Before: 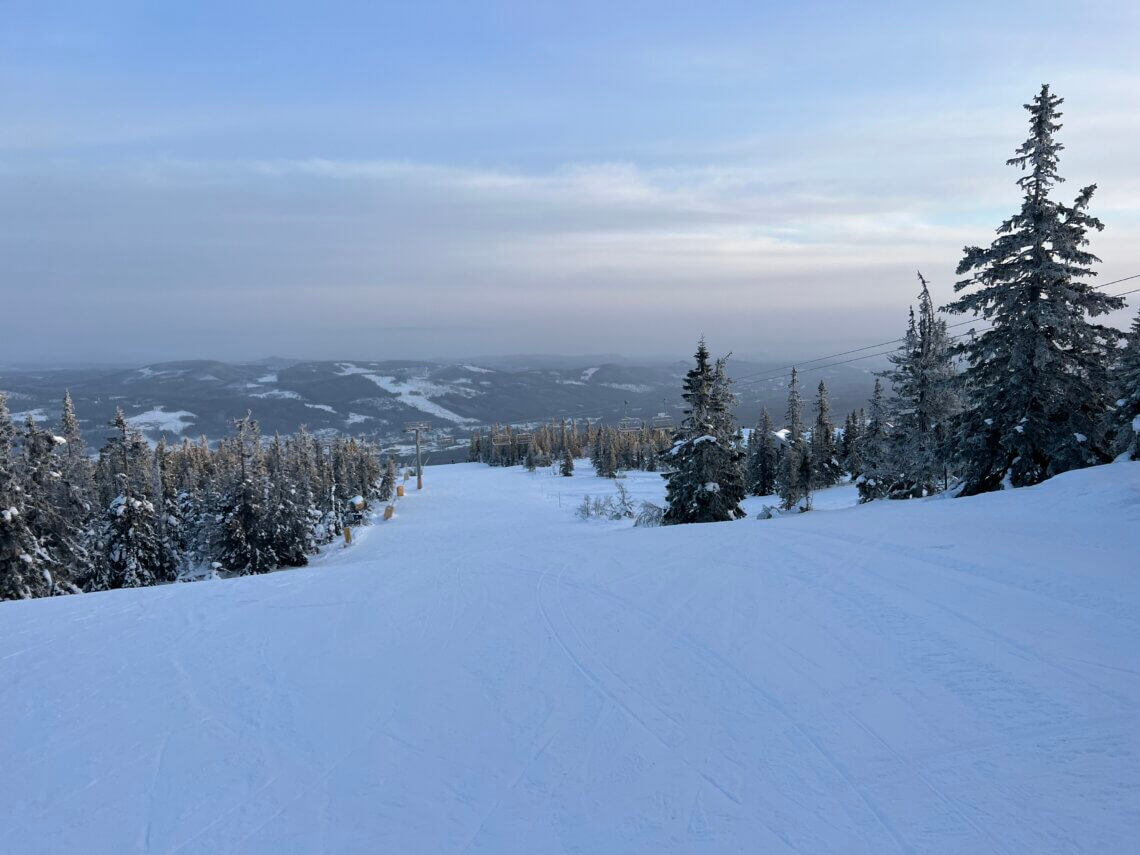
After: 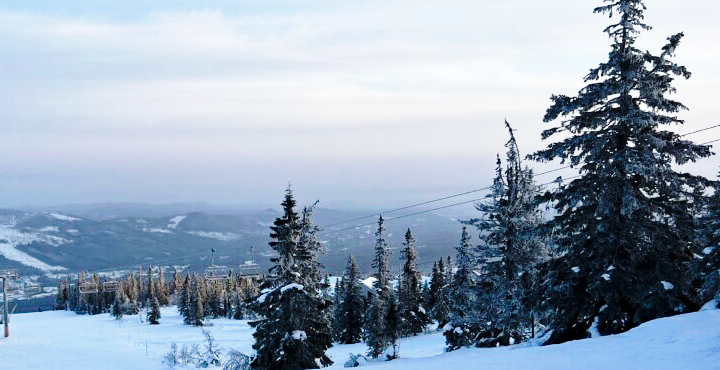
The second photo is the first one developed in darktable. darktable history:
base curve: curves: ch0 [(0, 0) (0.04, 0.03) (0.133, 0.232) (0.448, 0.748) (0.843, 0.968) (1, 1)], preserve colors none
haze removal: compatibility mode true, adaptive false
crop: left 36.302%, top 17.83%, right 0.514%, bottom 38.881%
